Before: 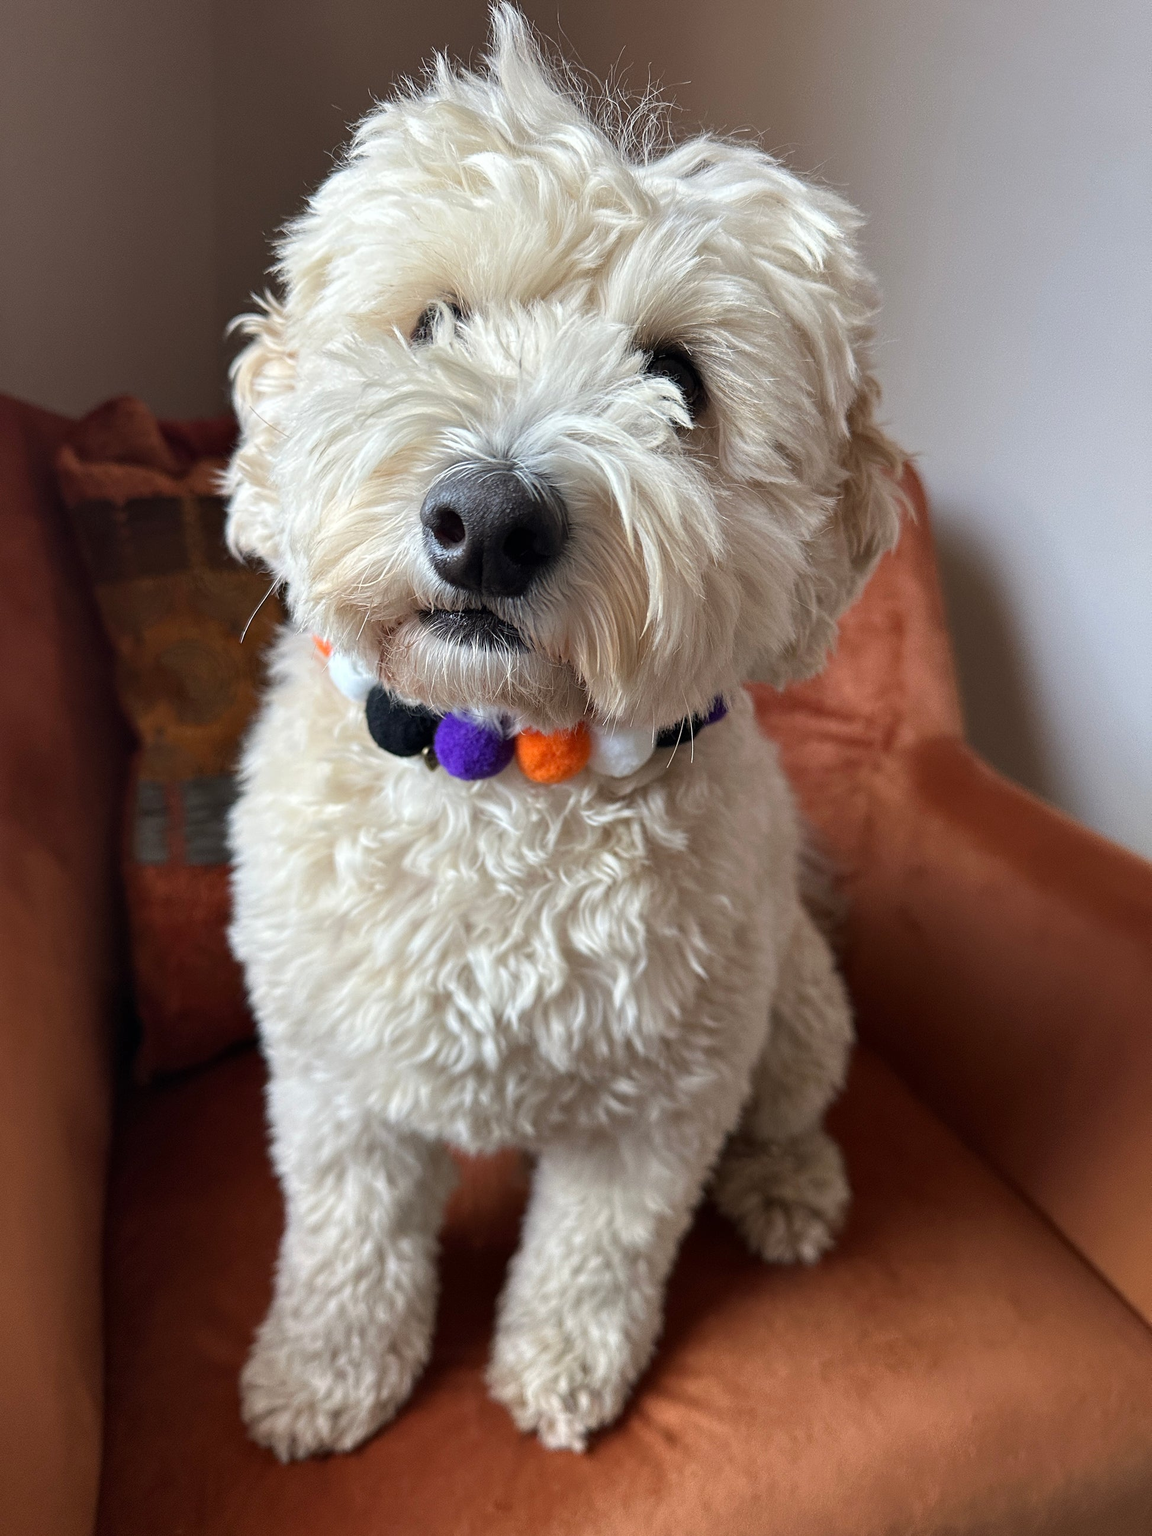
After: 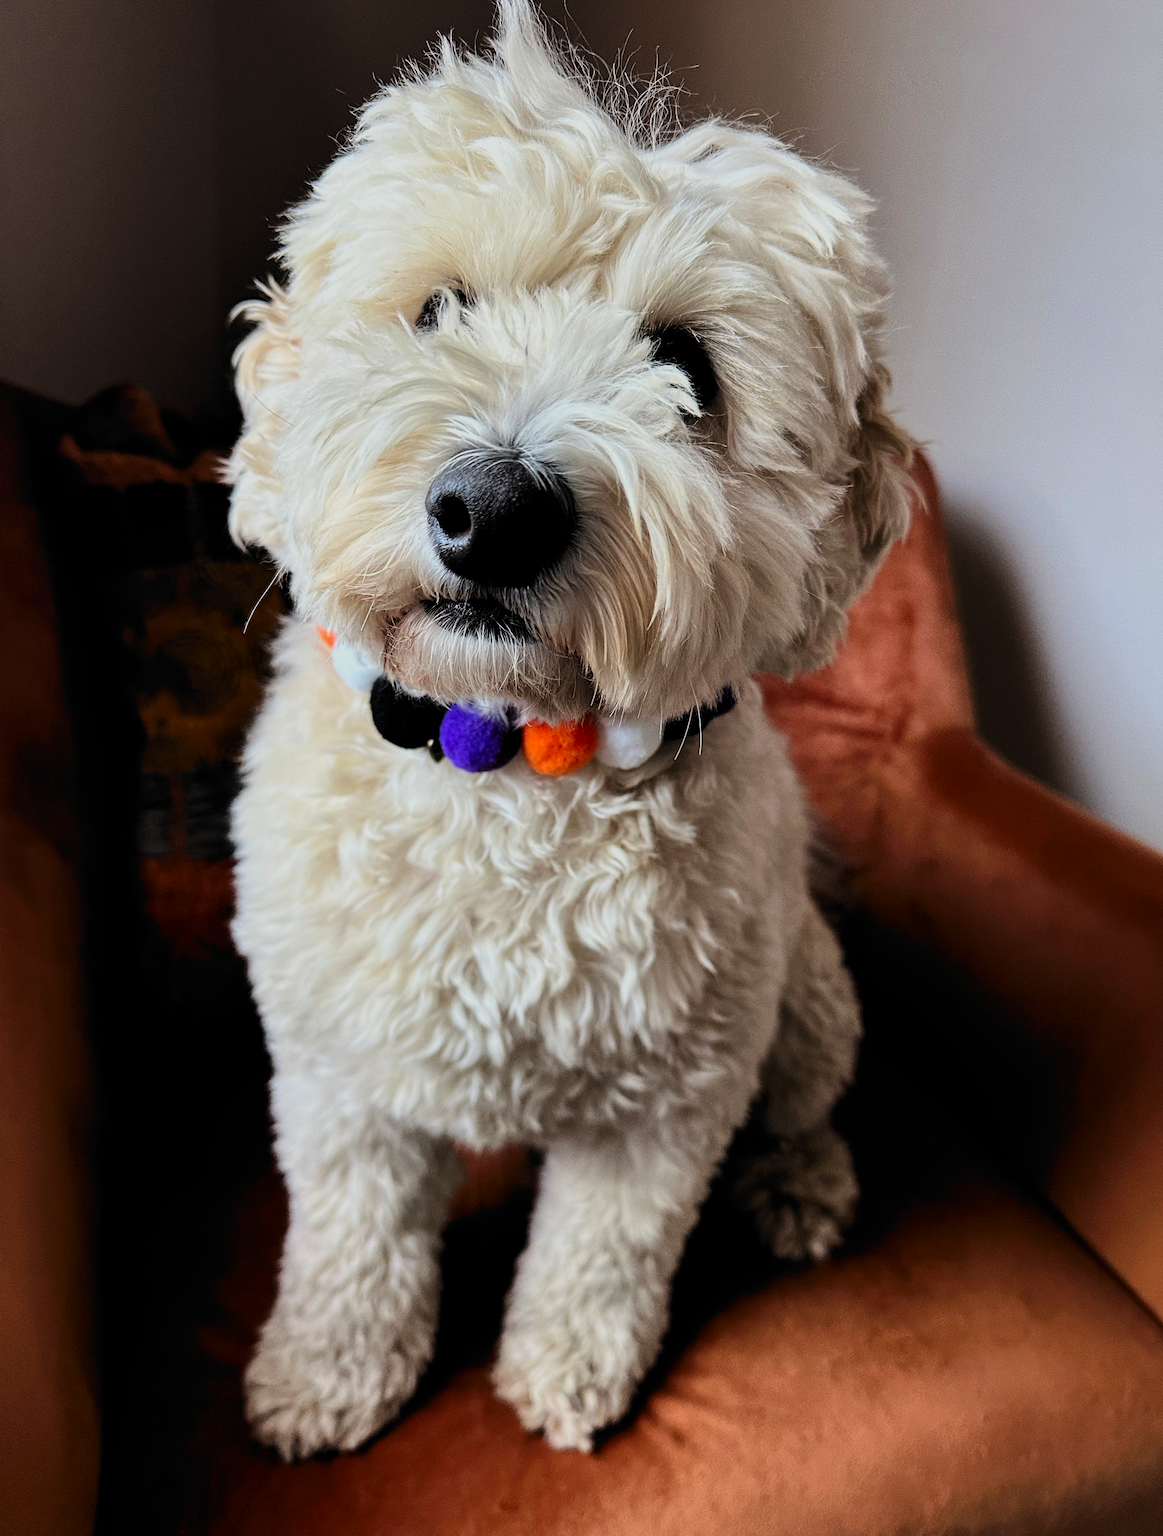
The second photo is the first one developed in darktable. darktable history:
shadows and highlights: shadows -19.97, white point adjustment -2.02, highlights -34.98
contrast brightness saturation: contrast 0.133, brightness -0.055, saturation 0.15
crop: top 1.146%, right 0.113%
filmic rgb: black relative exposure -5.07 EV, white relative exposure 4 EV, hardness 2.9, contrast 1.398, highlights saturation mix -21.05%, color science v6 (2022)
